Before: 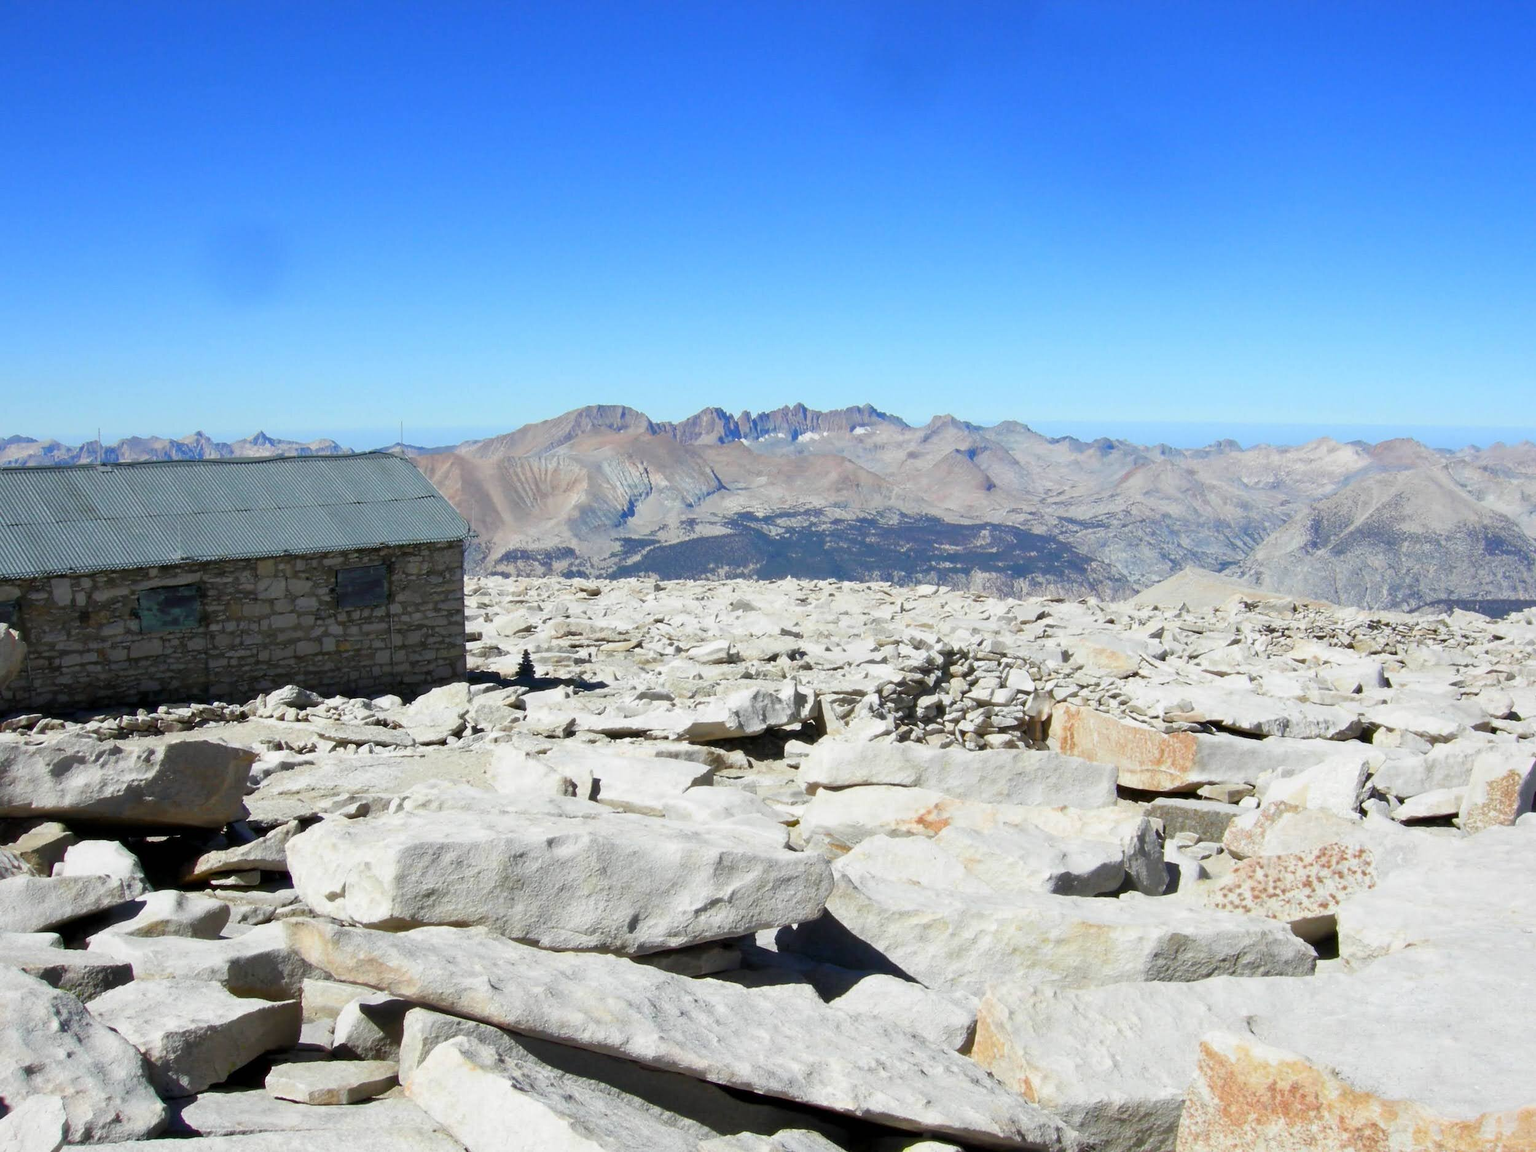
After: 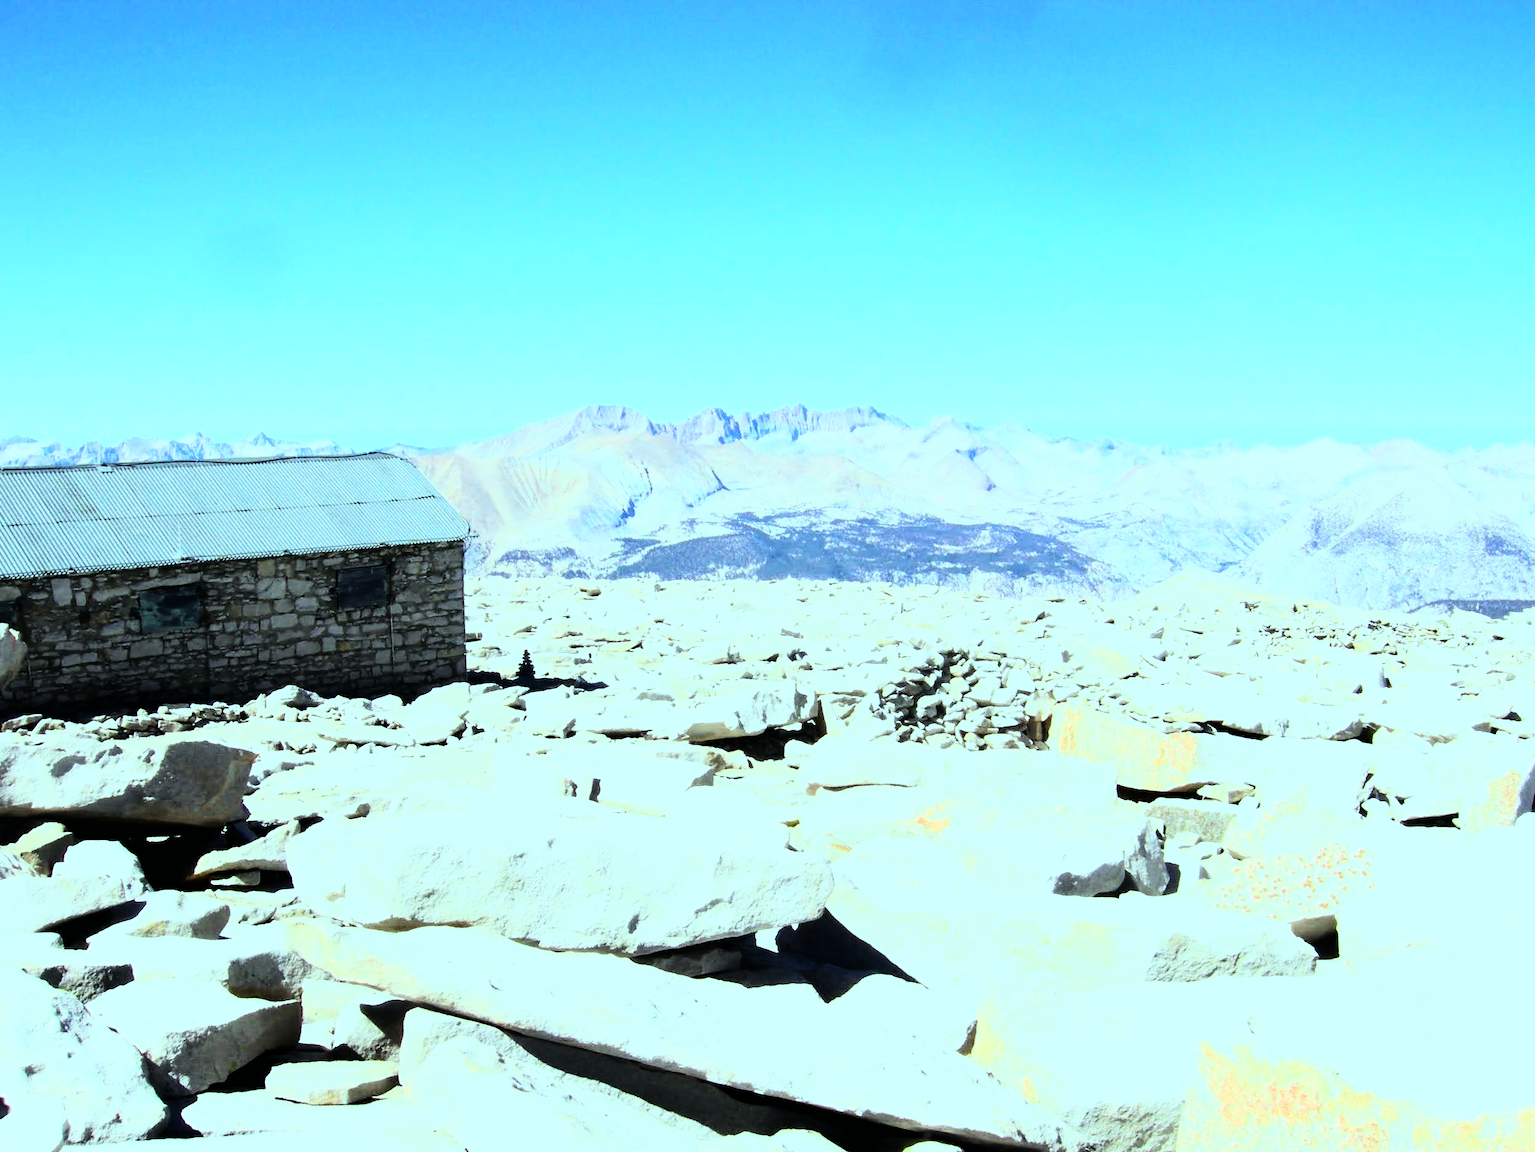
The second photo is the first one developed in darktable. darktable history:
color balance: mode lift, gamma, gain (sRGB), lift [0.997, 0.979, 1.021, 1.011], gamma [1, 1.084, 0.916, 0.998], gain [1, 0.87, 1.13, 1.101], contrast 4.55%, contrast fulcrum 38.24%, output saturation 104.09%
rgb curve: curves: ch0 [(0, 0) (0.21, 0.15) (0.24, 0.21) (0.5, 0.75) (0.75, 0.96) (0.89, 0.99) (1, 1)]; ch1 [(0, 0.02) (0.21, 0.13) (0.25, 0.2) (0.5, 0.67) (0.75, 0.9) (0.89, 0.97) (1, 1)]; ch2 [(0, 0.02) (0.21, 0.13) (0.25, 0.2) (0.5, 0.67) (0.75, 0.9) (0.89, 0.97) (1, 1)], compensate middle gray true
